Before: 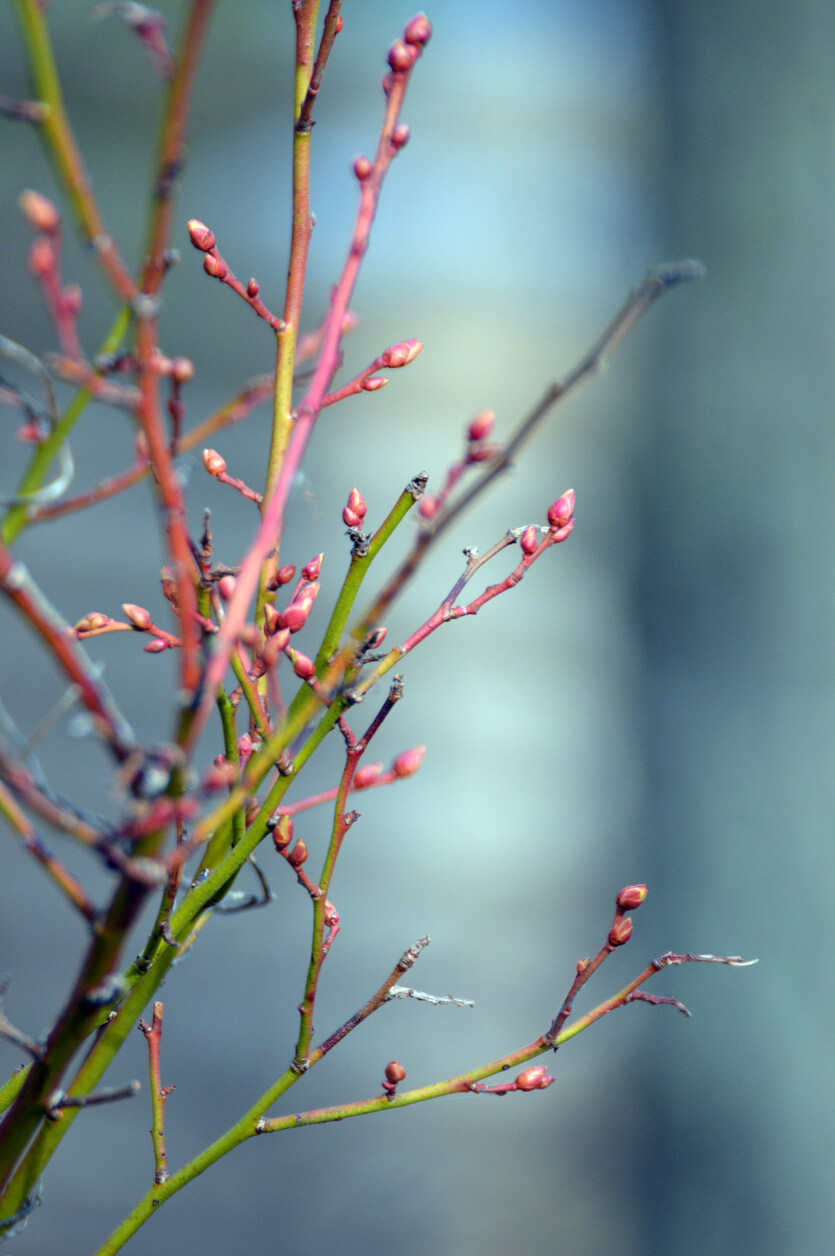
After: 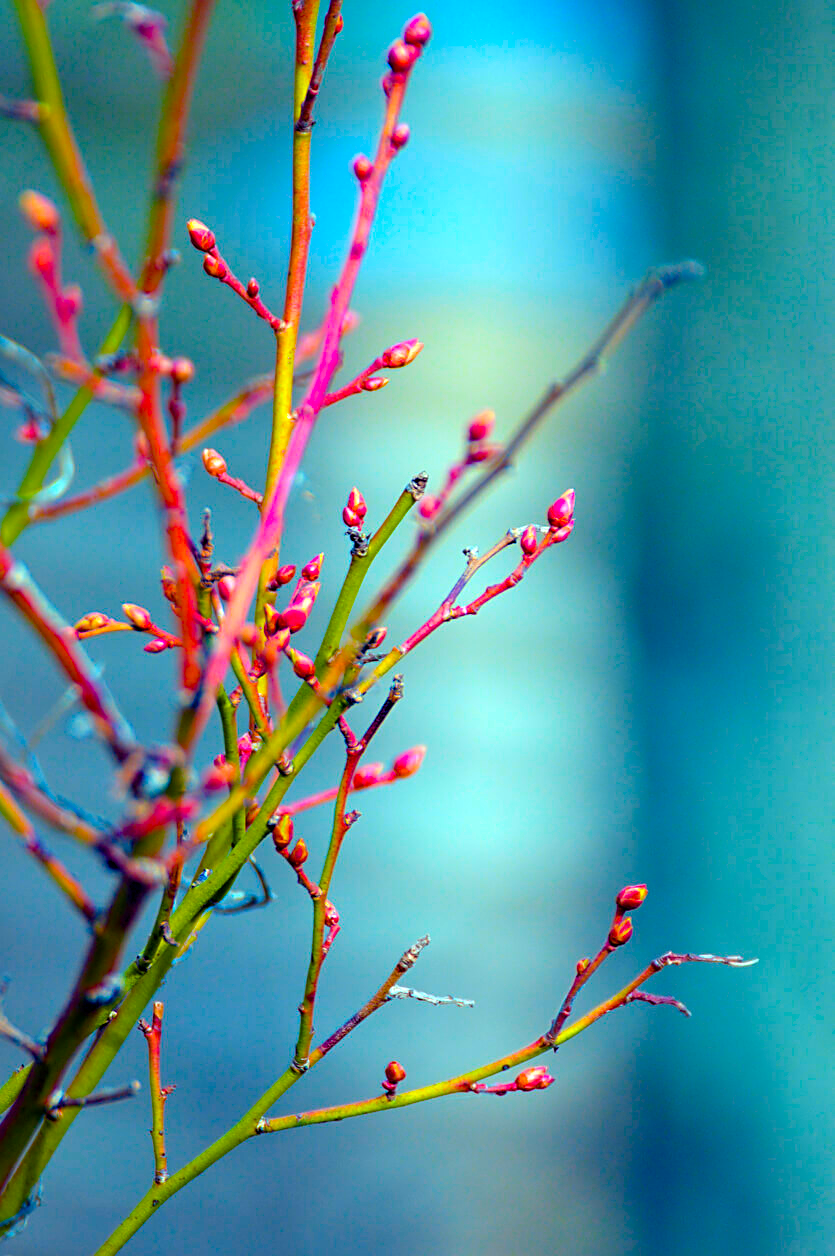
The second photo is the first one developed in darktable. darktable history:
color balance rgb: linear chroma grading › global chroma 42%, perceptual saturation grading › global saturation 42%, global vibrance 33%
sharpen: on, module defaults
exposure: exposure 0.191 EV, compensate highlight preservation false
